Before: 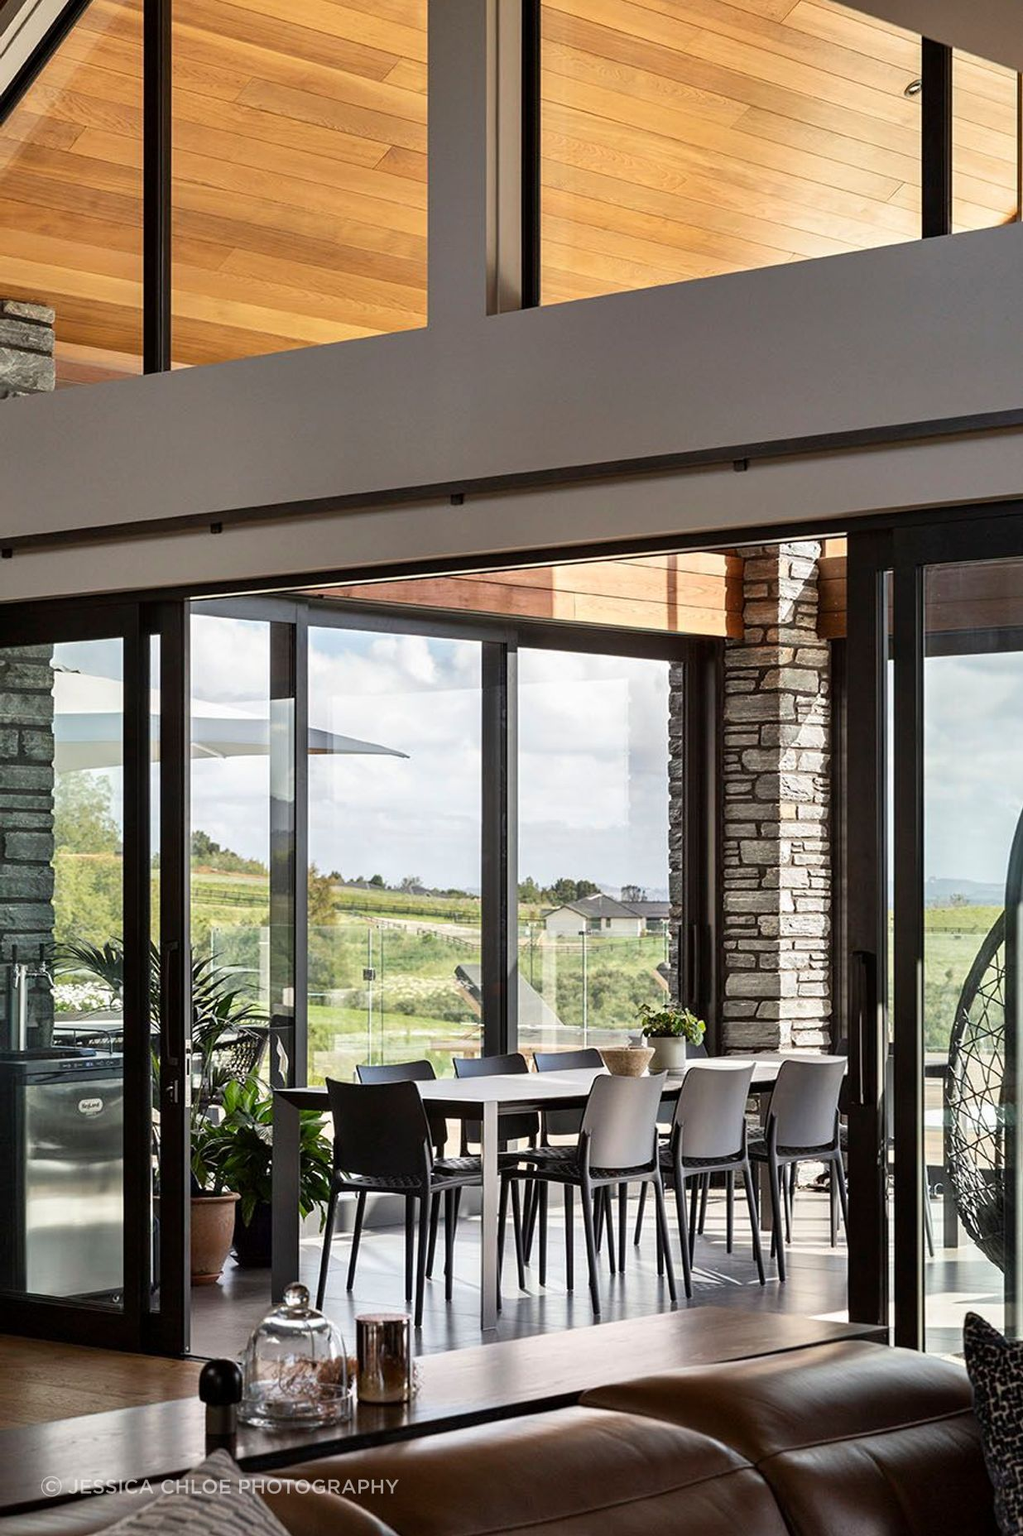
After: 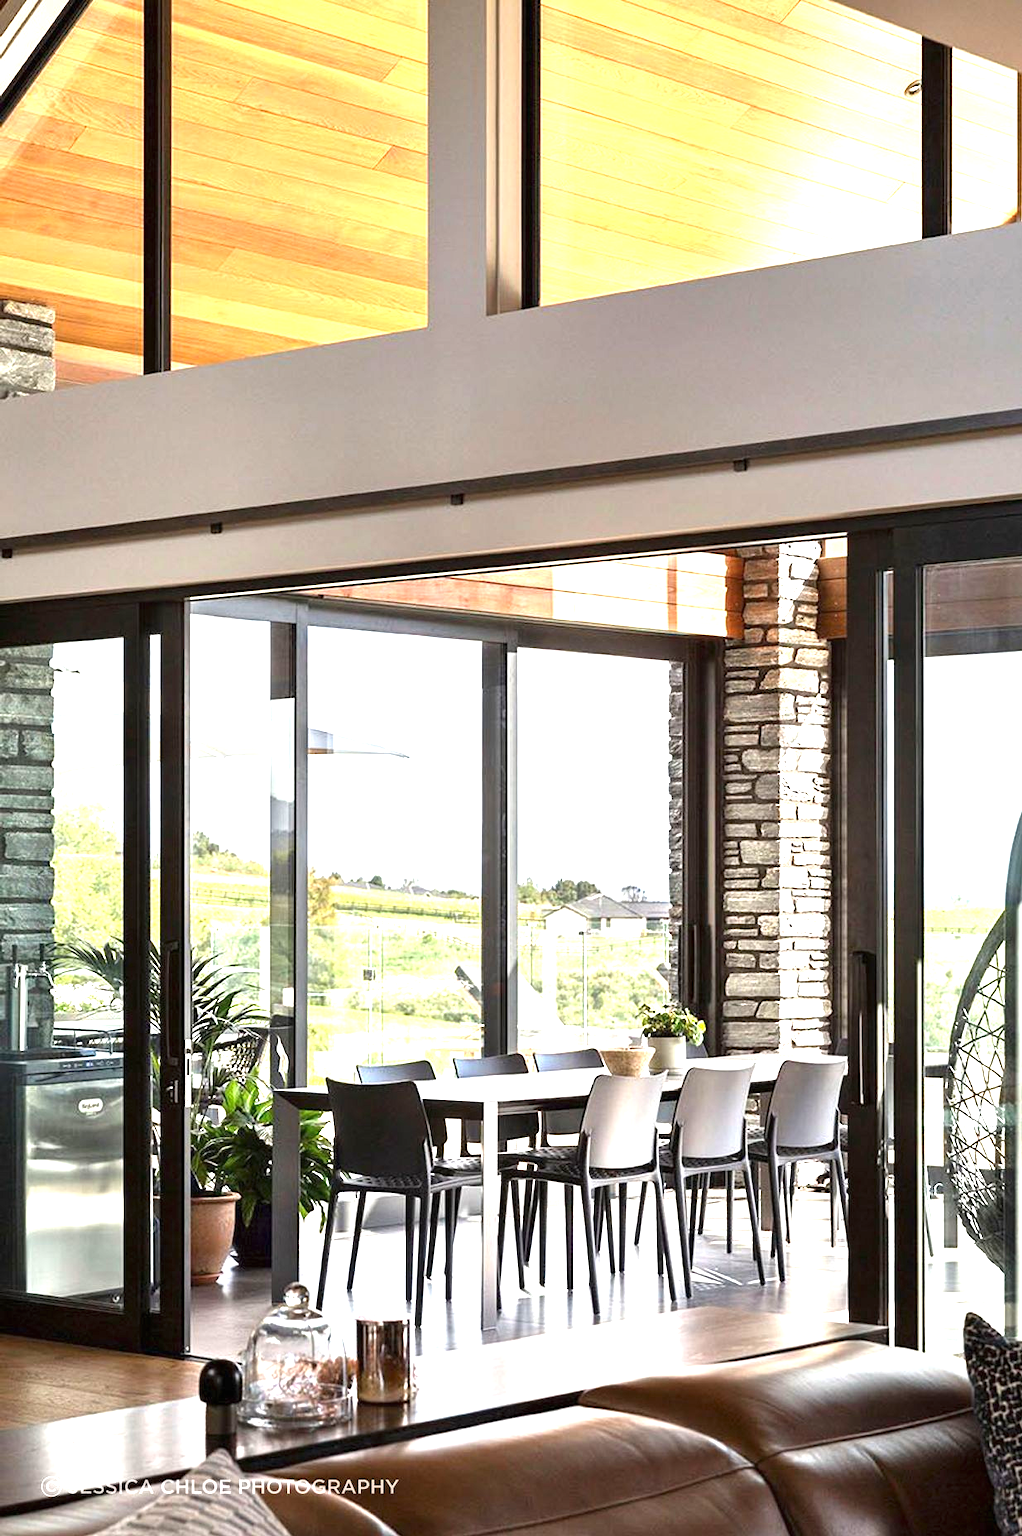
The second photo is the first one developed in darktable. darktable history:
exposure: black level correction 0, exposure 1.451 EV, compensate exposure bias true, compensate highlight preservation false
